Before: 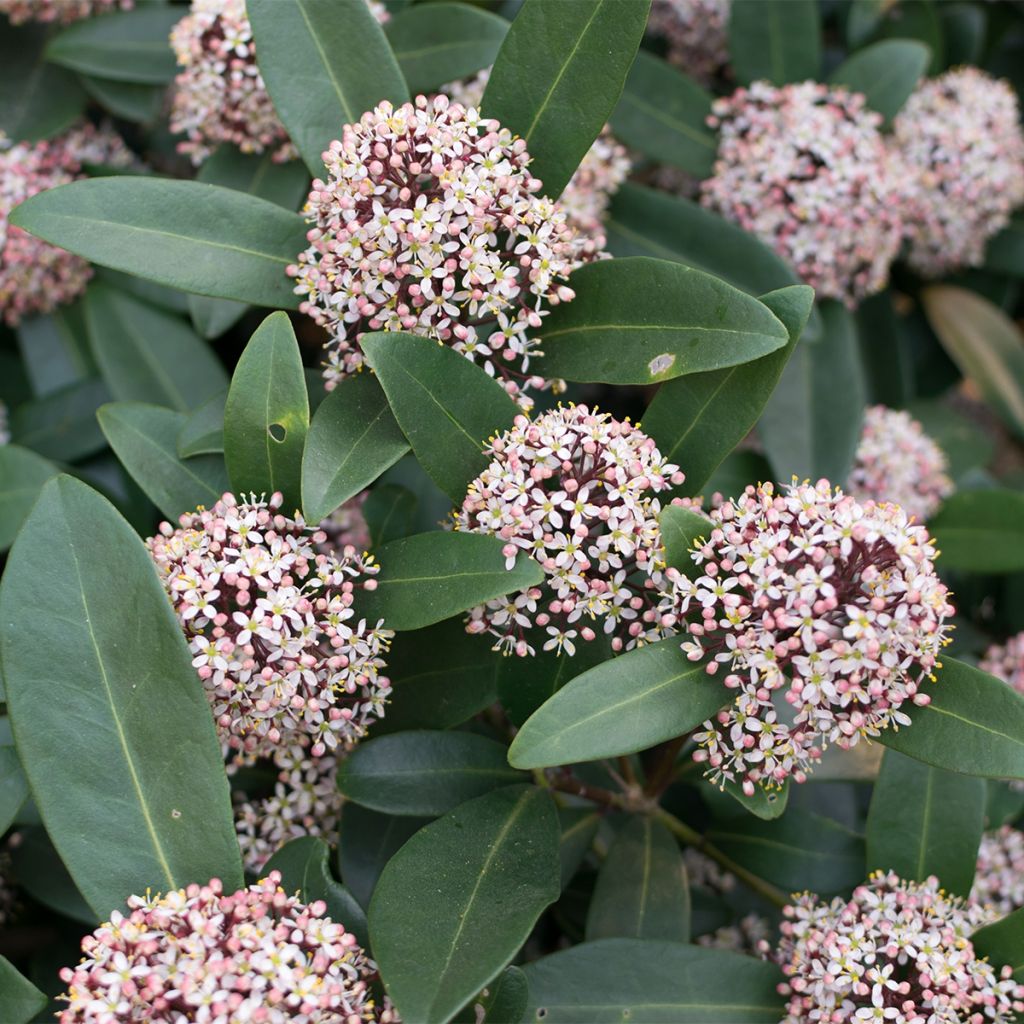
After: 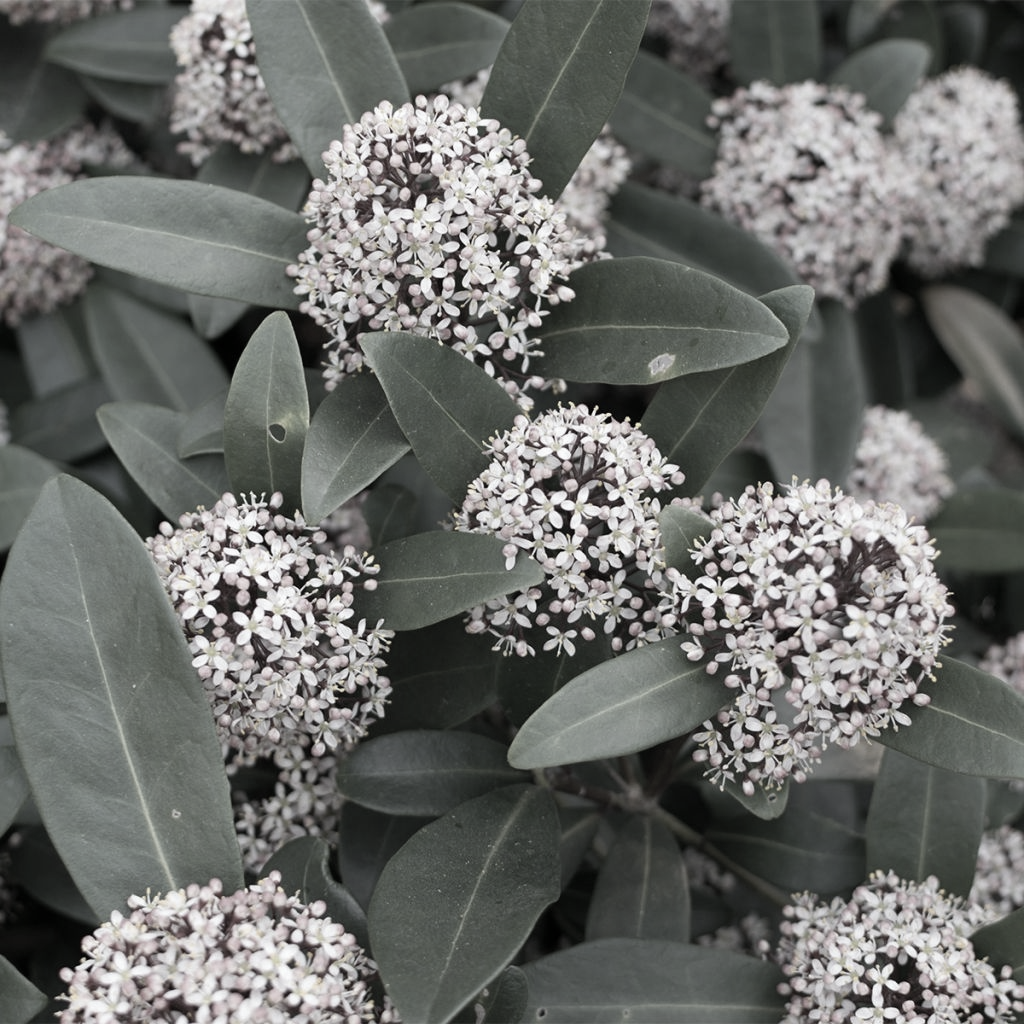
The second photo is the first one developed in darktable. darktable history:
color correction: saturation 0.2
white balance: red 0.978, blue 0.999
